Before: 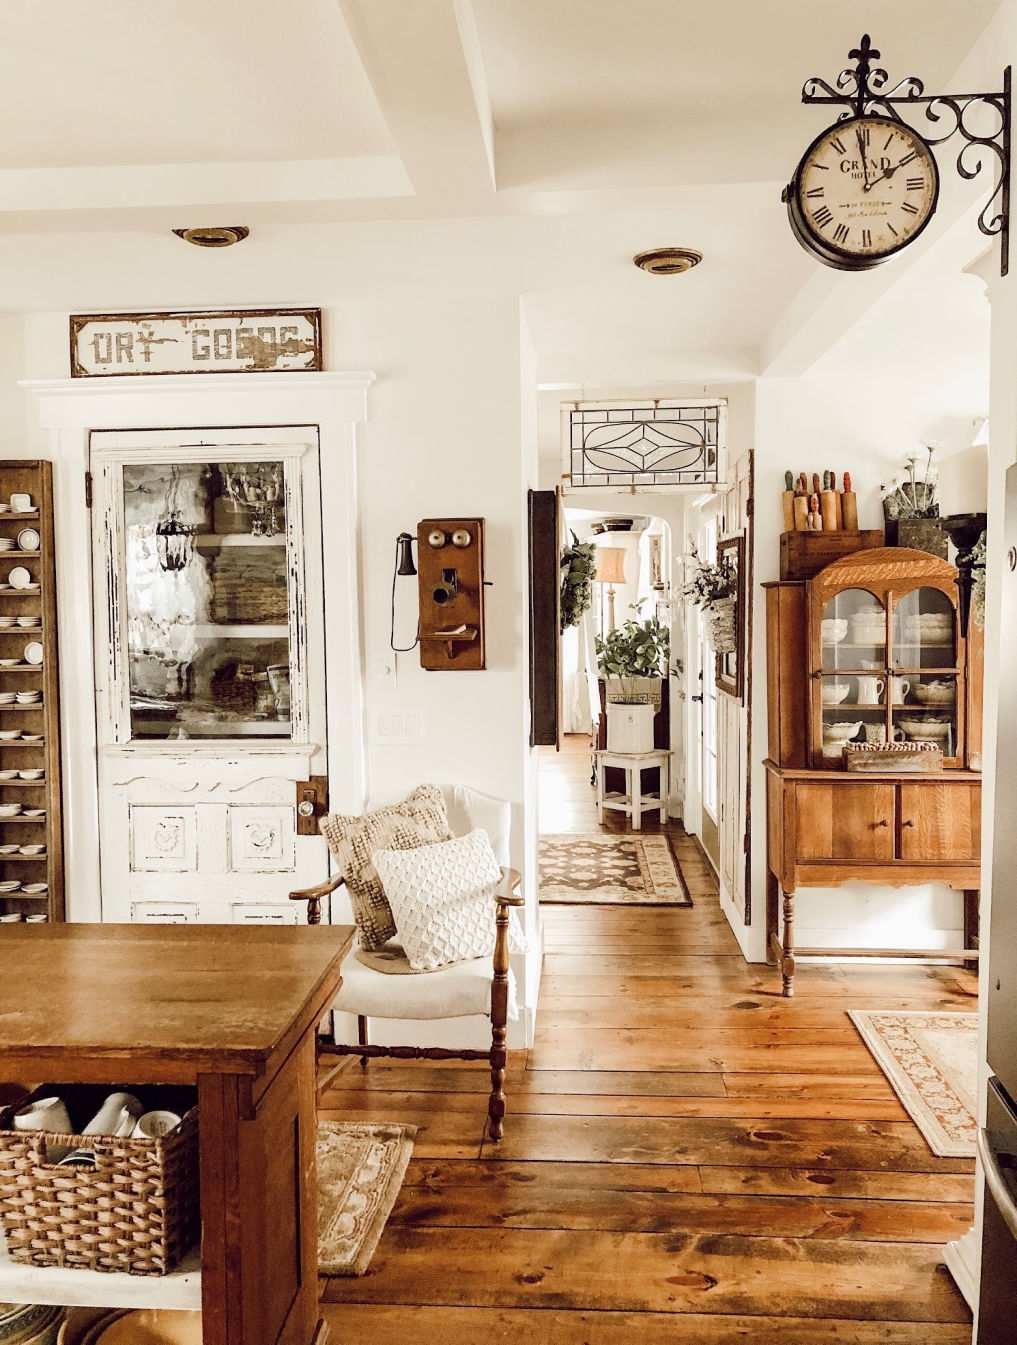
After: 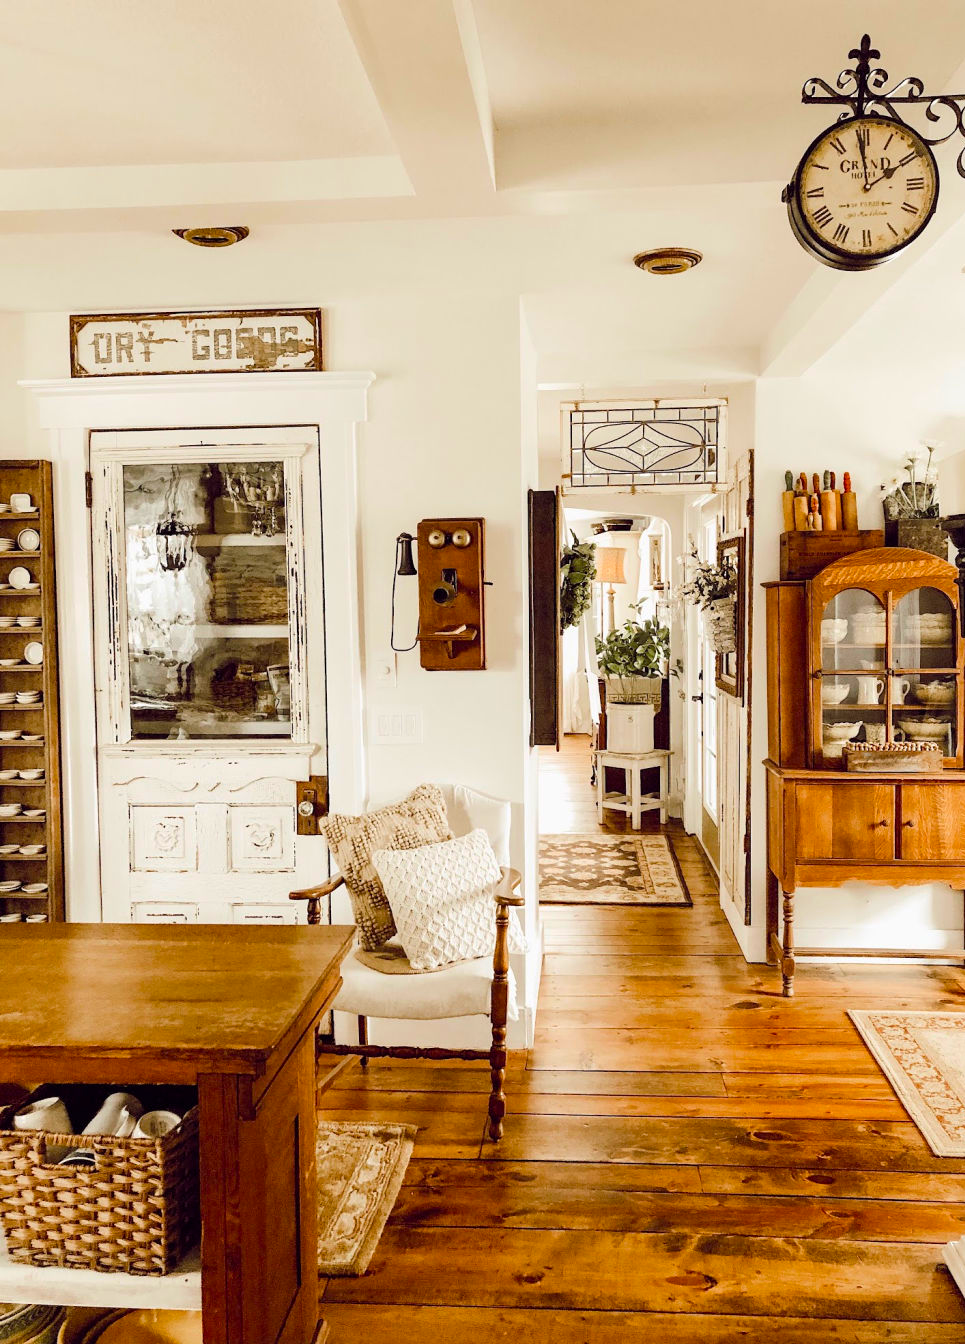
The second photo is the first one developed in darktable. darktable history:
color balance rgb: perceptual saturation grading › global saturation 19.897%, global vibrance 20%
contrast brightness saturation: saturation 0.125
crop and rotate: left 0%, right 5.09%
